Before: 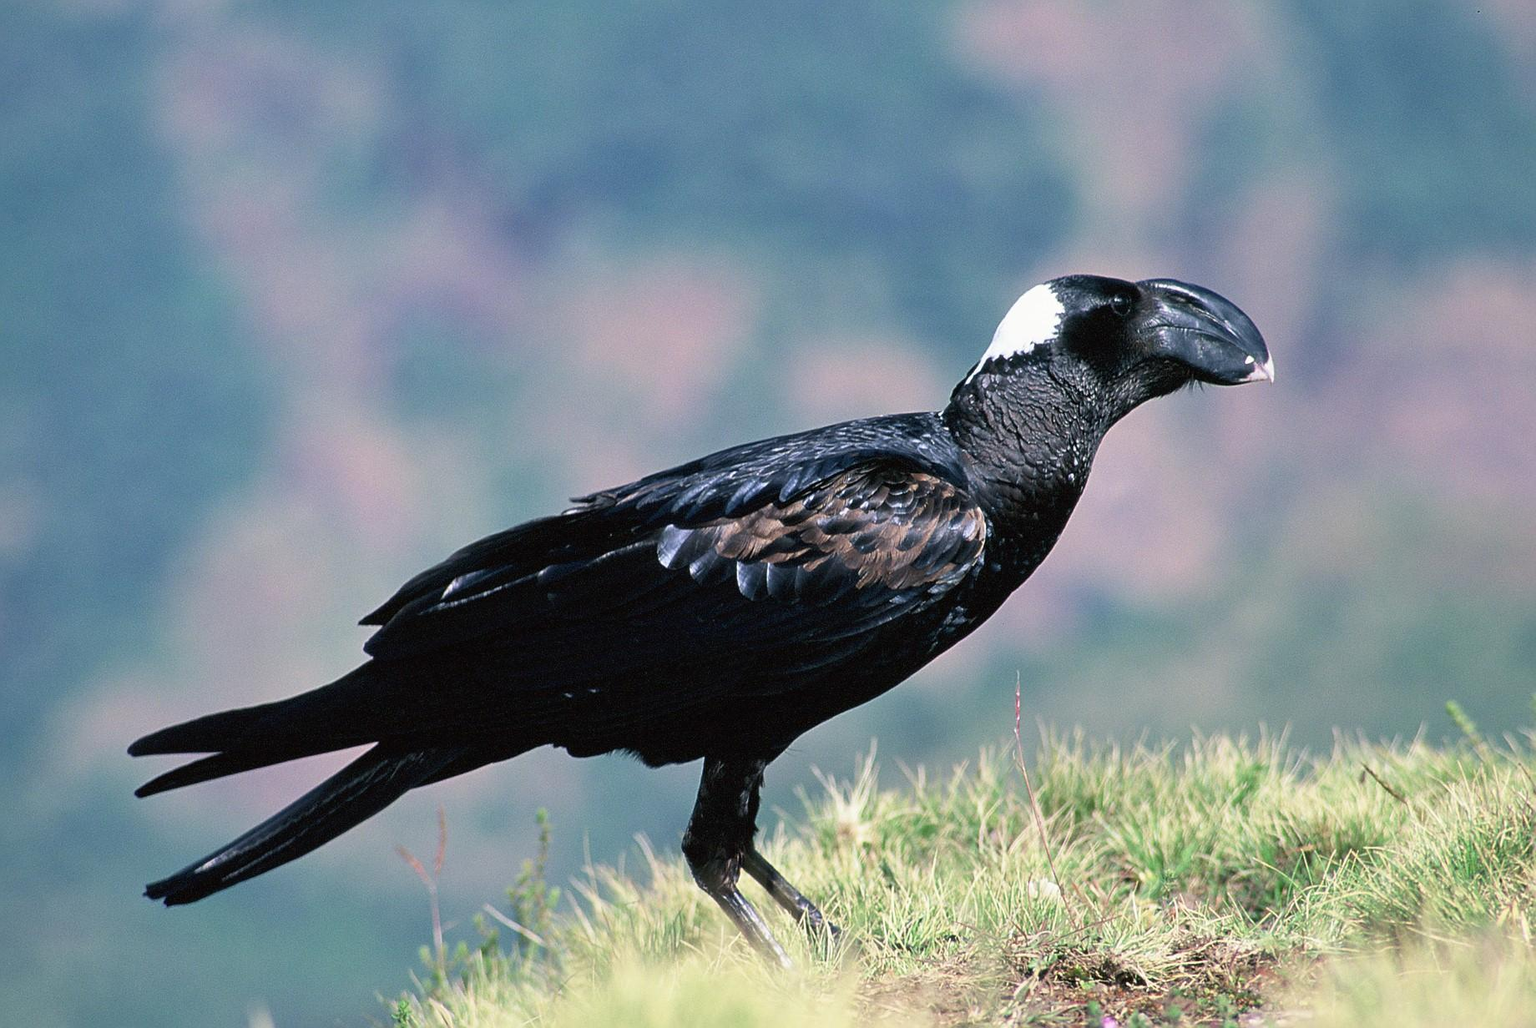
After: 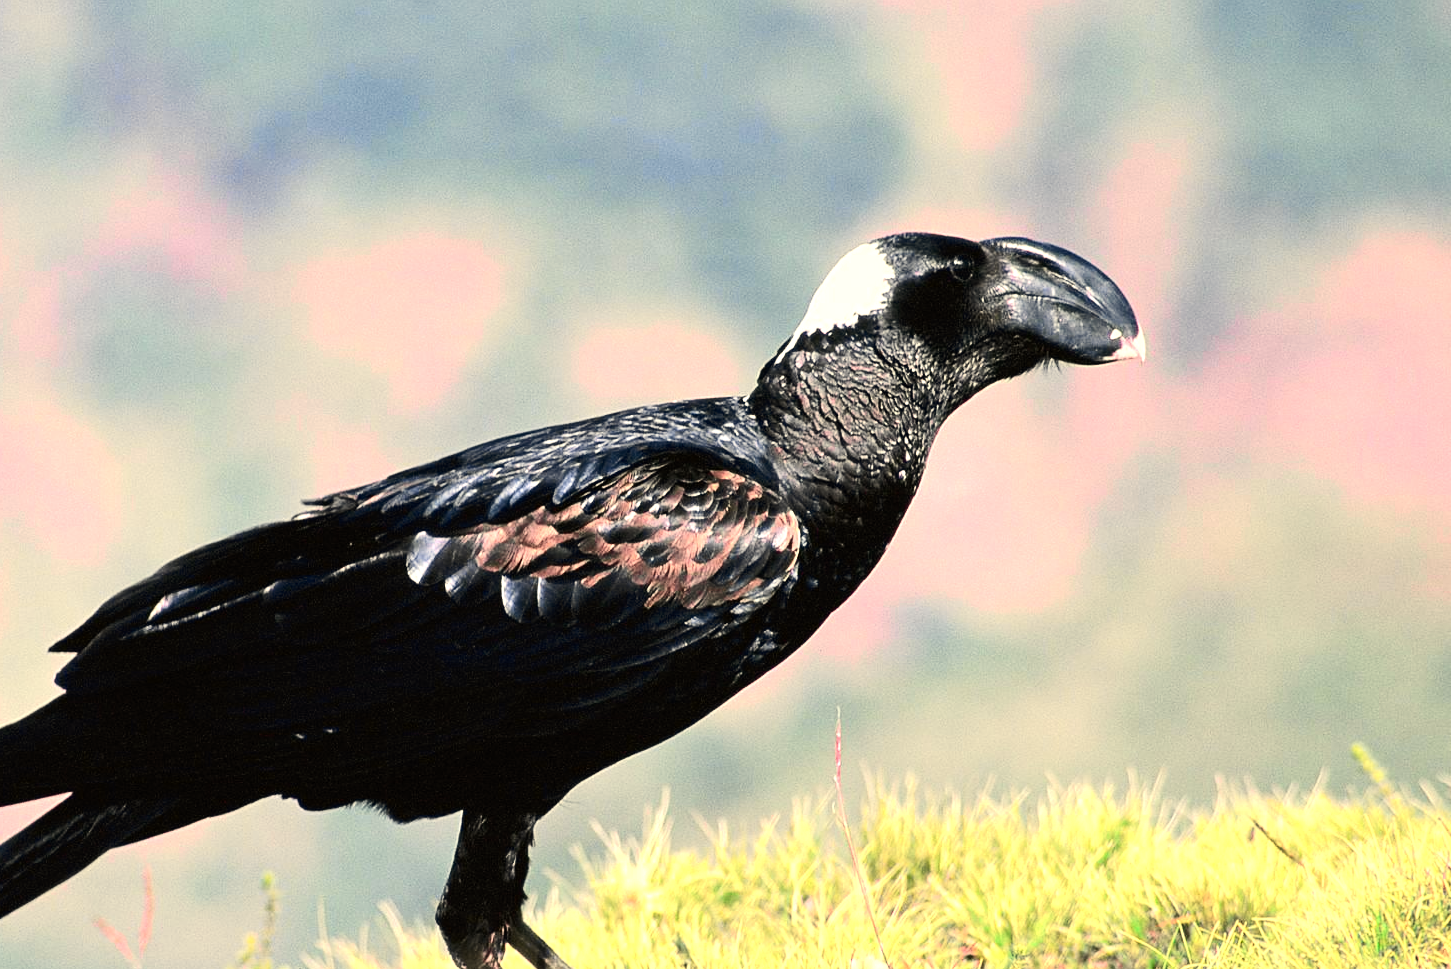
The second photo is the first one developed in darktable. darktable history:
crop and rotate: left 20.74%, top 7.912%, right 0.375%, bottom 13.378%
tone equalizer: -8 EV -0.417 EV, -7 EV -0.389 EV, -6 EV -0.333 EV, -5 EV -0.222 EV, -3 EV 0.222 EV, -2 EV 0.333 EV, -1 EV 0.389 EV, +0 EV 0.417 EV, edges refinement/feathering 500, mask exposure compensation -1.57 EV, preserve details no
white balance: red 1.123, blue 0.83
exposure: exposure 0.636 EV, compensate highlight preservation false
tone curve: curves: ch0 [(0, 0) (0.087, 0.054) (0.281, 0.245) (0.506, 0.526) (0.8, 0.824) (0.994, 0.955)]; ch1 [(0, 0) (0.27, 0.195) (0.406, 0.435) (0.452, 0.474) (0.495, 0.5) (0.514, 0.508) (0.537, 0.556) (0.654, 0.689) (1, 1)]; ch2 [(0, 0) (0.269, 0.299) (0.459, 0.441) (0.498, 0.499) (0.523, 0.52) (0.551, 0.549) (0.633, 0.625) (0.659, 0.681) (0.718, 0.764) (1, 1)], color space Lab, independent channels, preserve colors none
